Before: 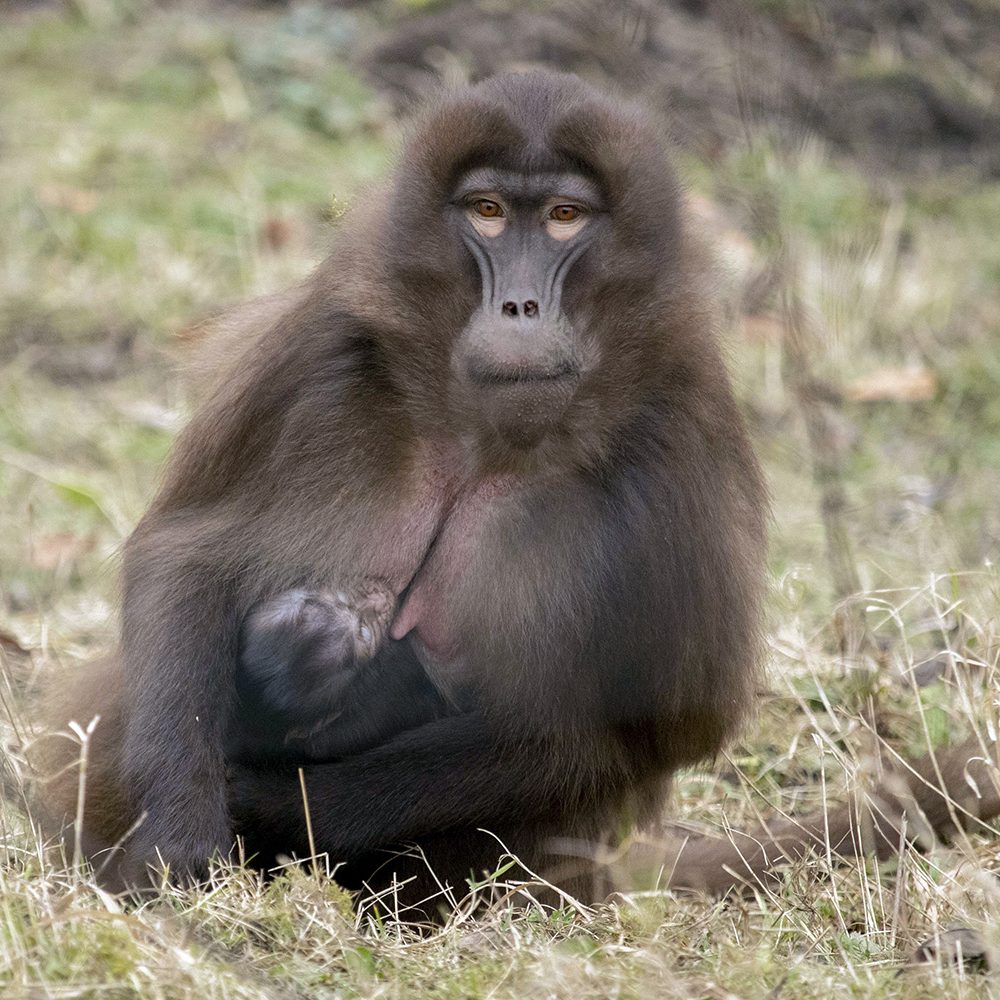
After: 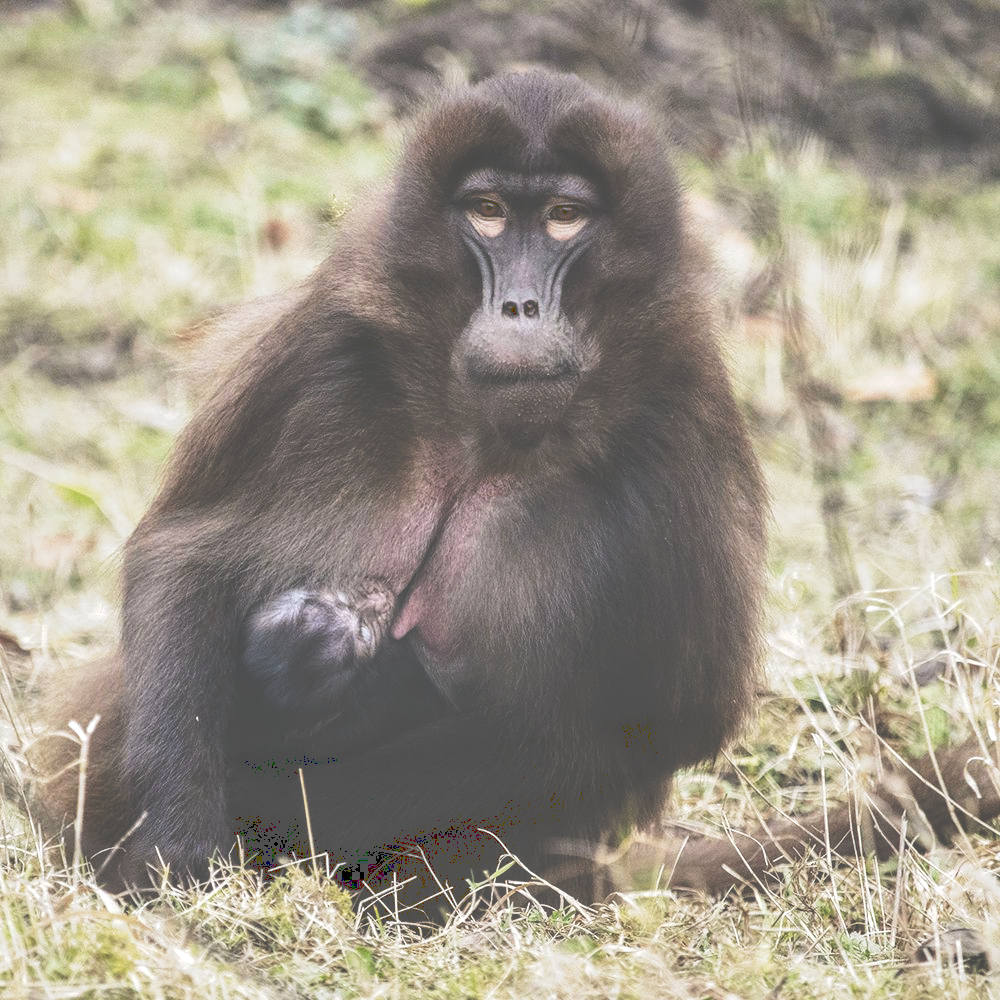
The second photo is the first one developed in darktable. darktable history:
local contrast: detail 130%
tone curve: curves: ch0 [(0, 0) (0.003, 0.345) (0.011, 0.345) (0.025, 0.345) (0.044, 0.349) (0.069, 0.353) (0.1, 0.356) (0.136, 0.359) (0.177, 0.366) (0.224, 0.378) (0.277, 0.398) (0.335, 0.429) (0.399, 0.476) (0.468, 0.545) (0.543, 0.624) (0.623, 0.721) (0.709, 0.811) (0.801, 0.876) (0.898, 0.913) (1, 1)], preserve colors none
